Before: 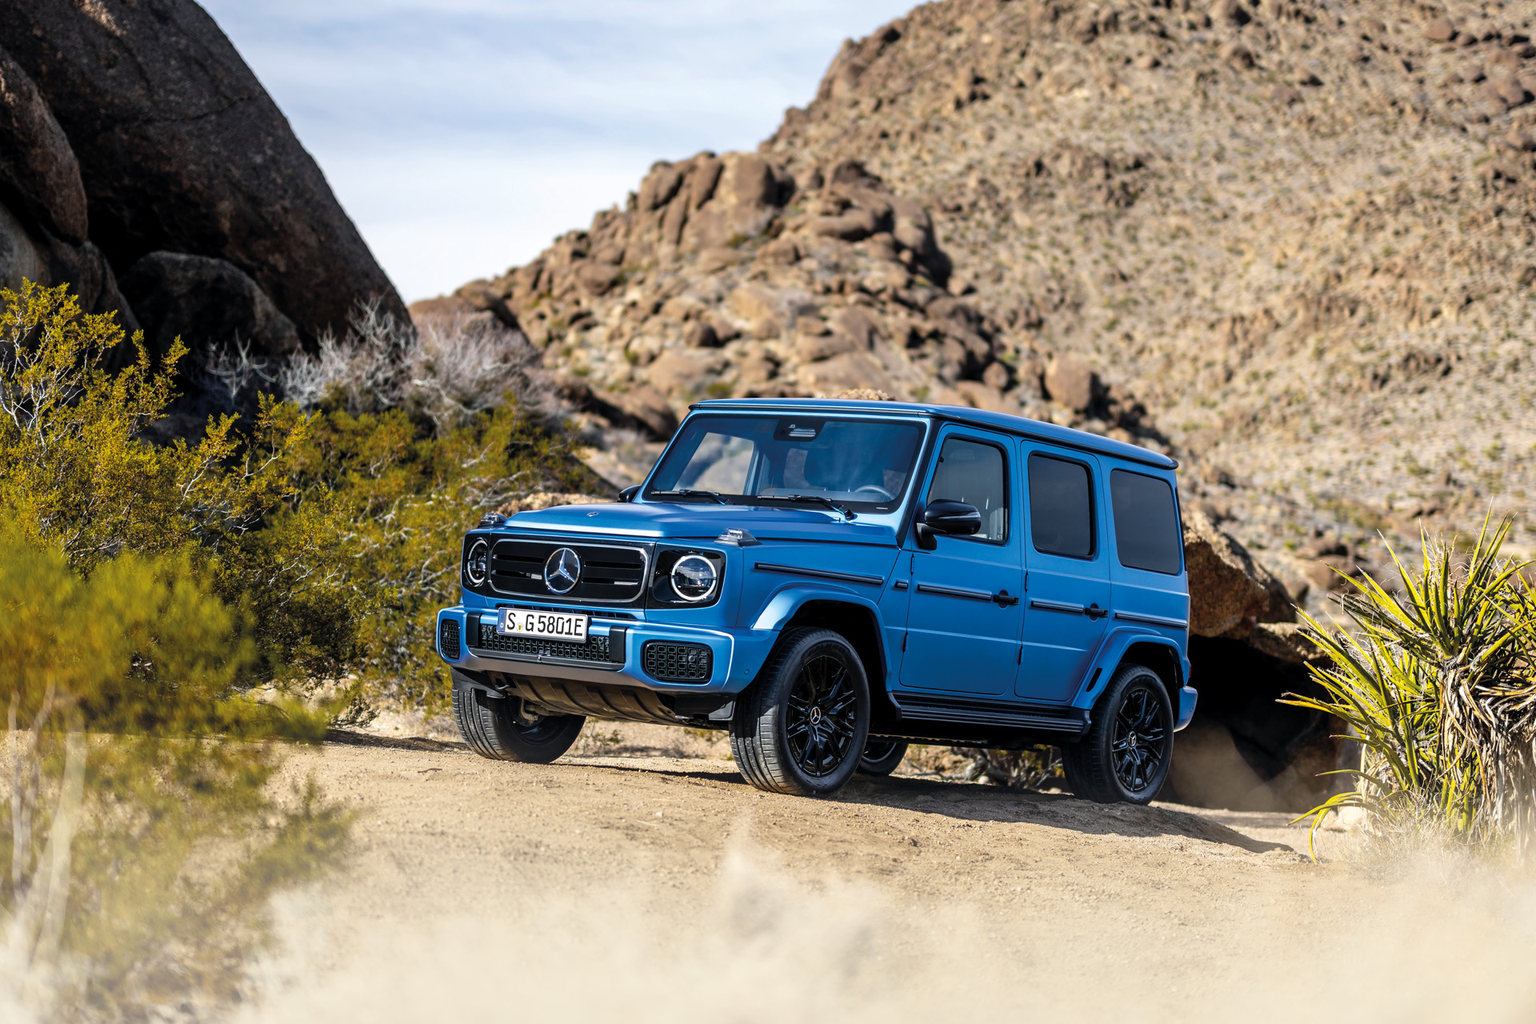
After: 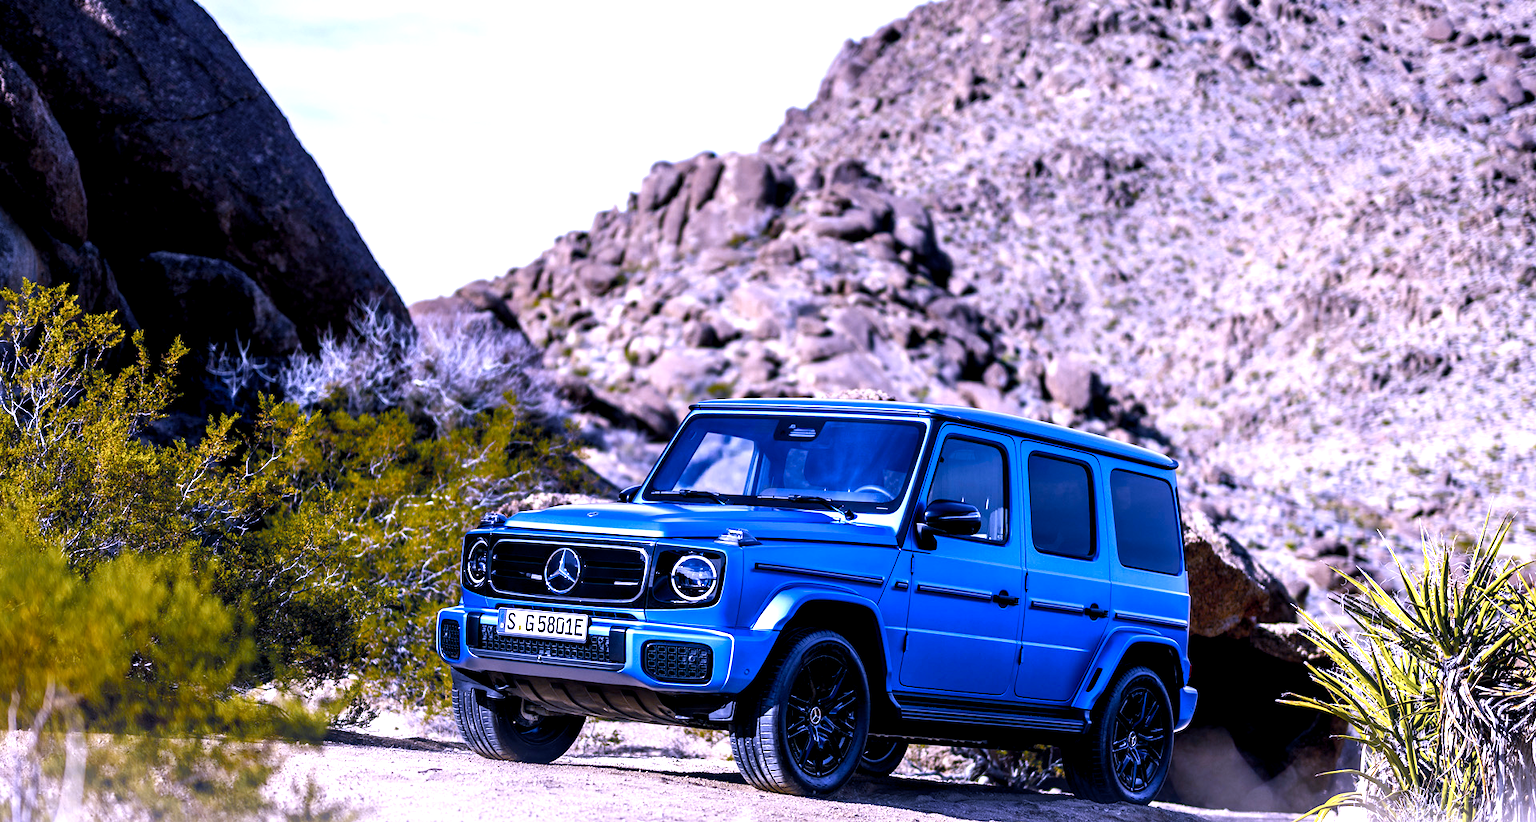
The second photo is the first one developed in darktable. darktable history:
color balance rgb: shadows lift › chroma 2.79%, shadows lift › hue 190.66°, power › hue 171.85°, highlights gain › chroma 2.16%, highlights gain › hue 75.26°, global offset › luminance -0.51%, perceptual saturation grading › highlights -33.8%, perceptual saturation grading › mid-tones 14.98%, perceptual saturation grading › shadows 48.43%, perceptual brilliance grading › highlights 15.68%, perceptual brilliance grading › mid-tones 6.62%, perceptual brilliance grading › shadows -14.98%, global vibrance 11.32%, contrast 5.05%
crop: bottom 19.644%
tone equalizer: on, module defaults
white balance: red 0.98, blue 1.61
